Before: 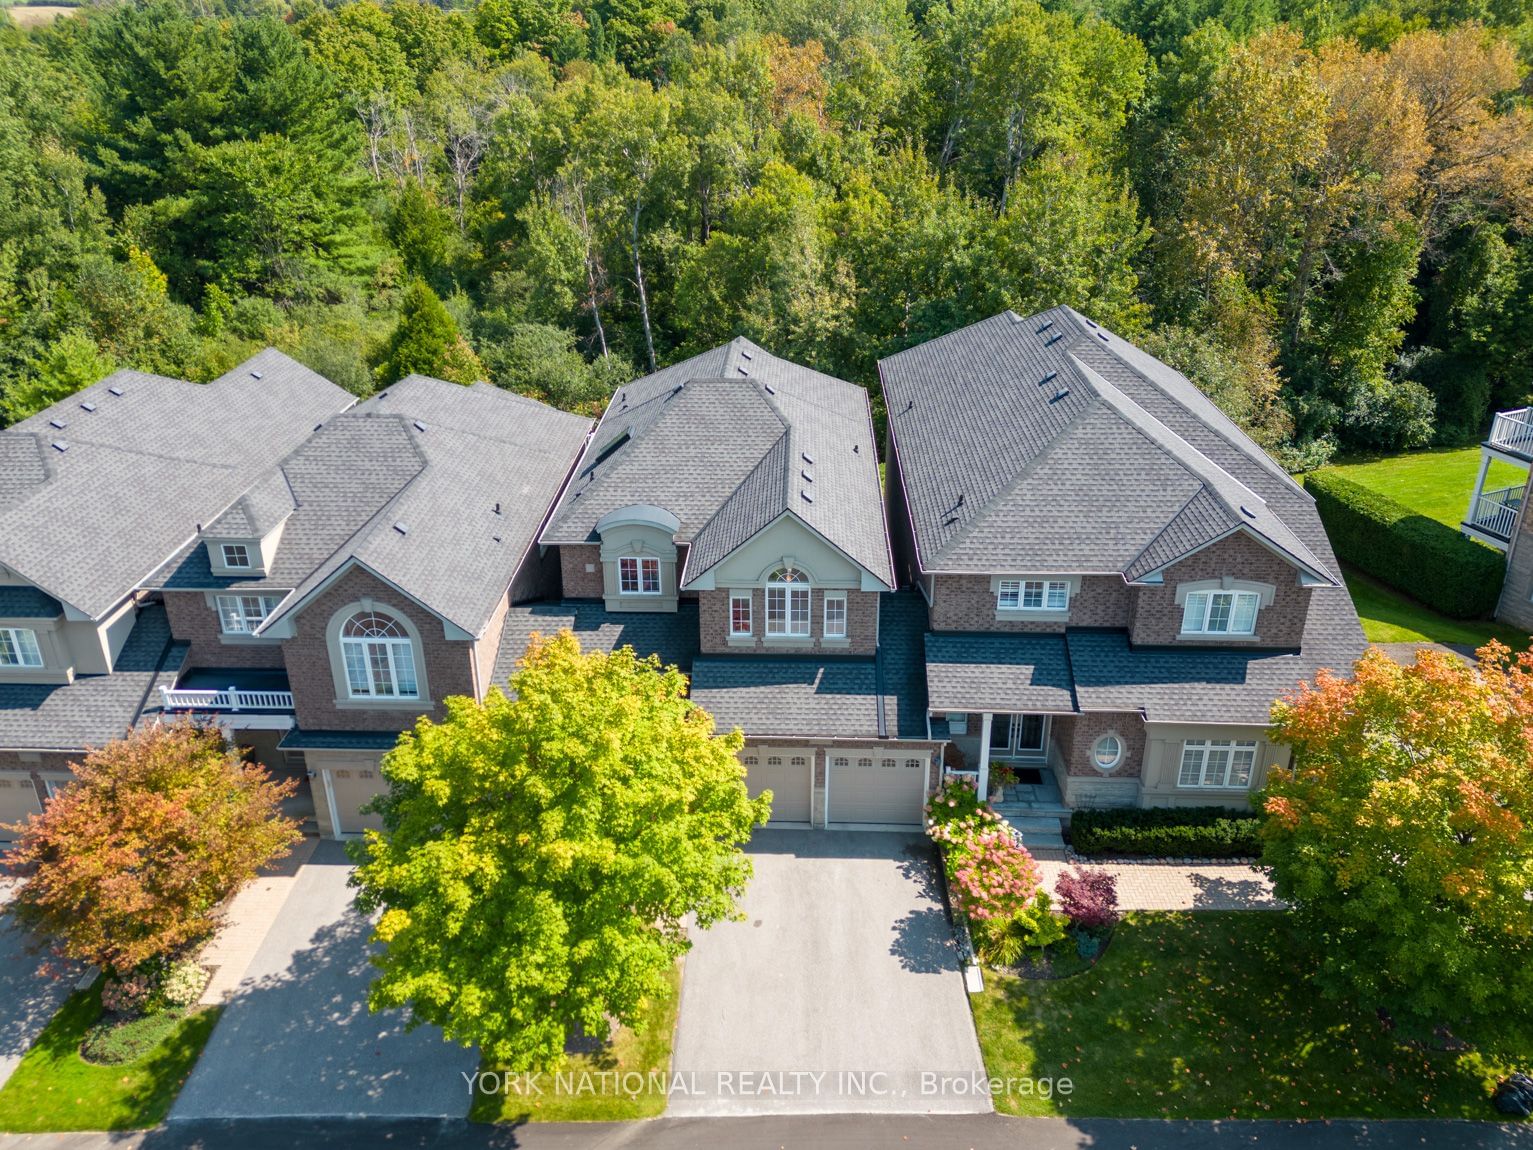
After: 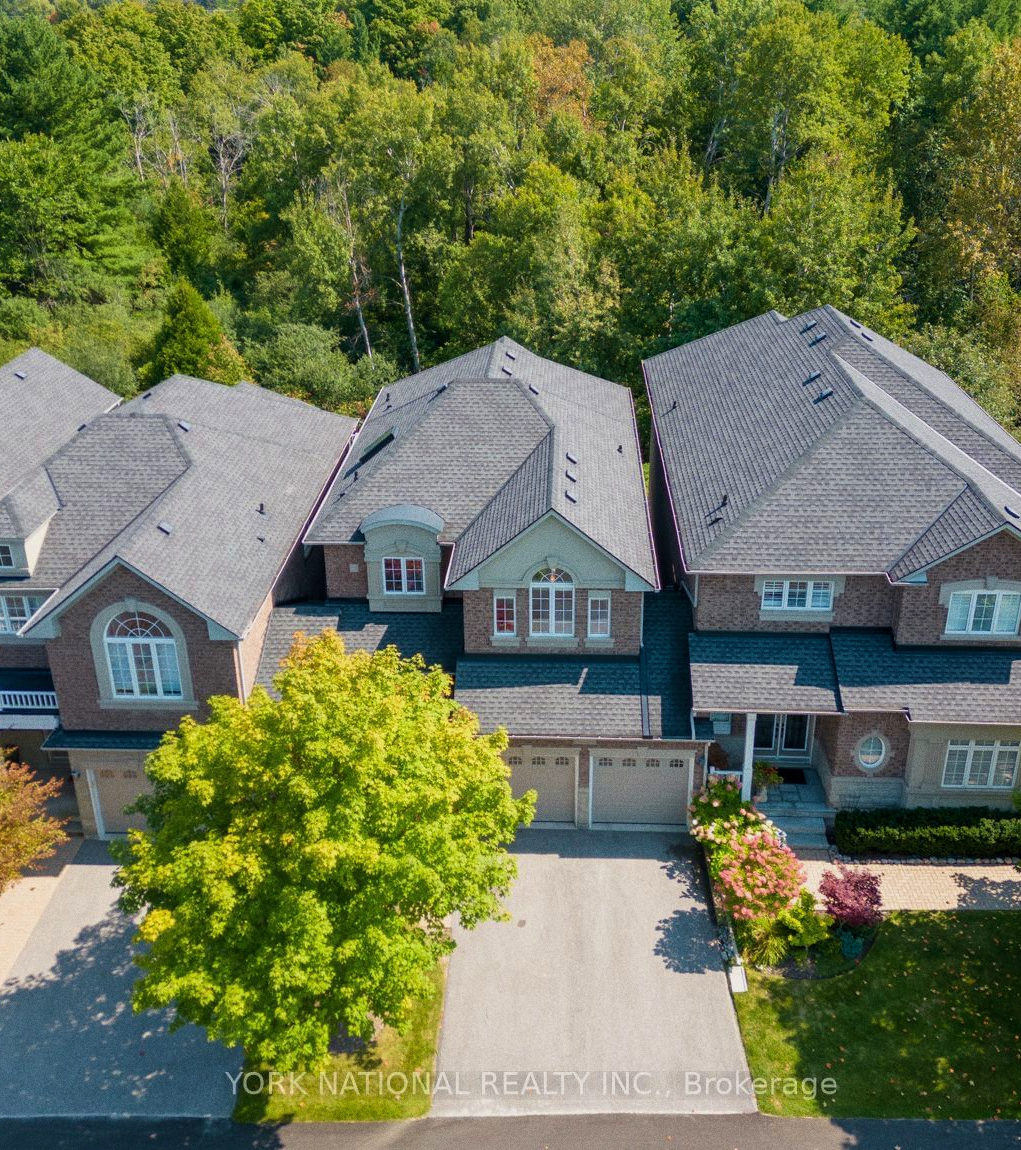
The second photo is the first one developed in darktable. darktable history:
exposure: exposure -0.242 EV, compensate highlight preservation false
crop: left 15.419%, right 17.914%
velvia: on, module defaults
color balance rgb: global vibrance -1%, saturation formula JzAzBz (2021)
grain: coarseness 0.09 ISO
